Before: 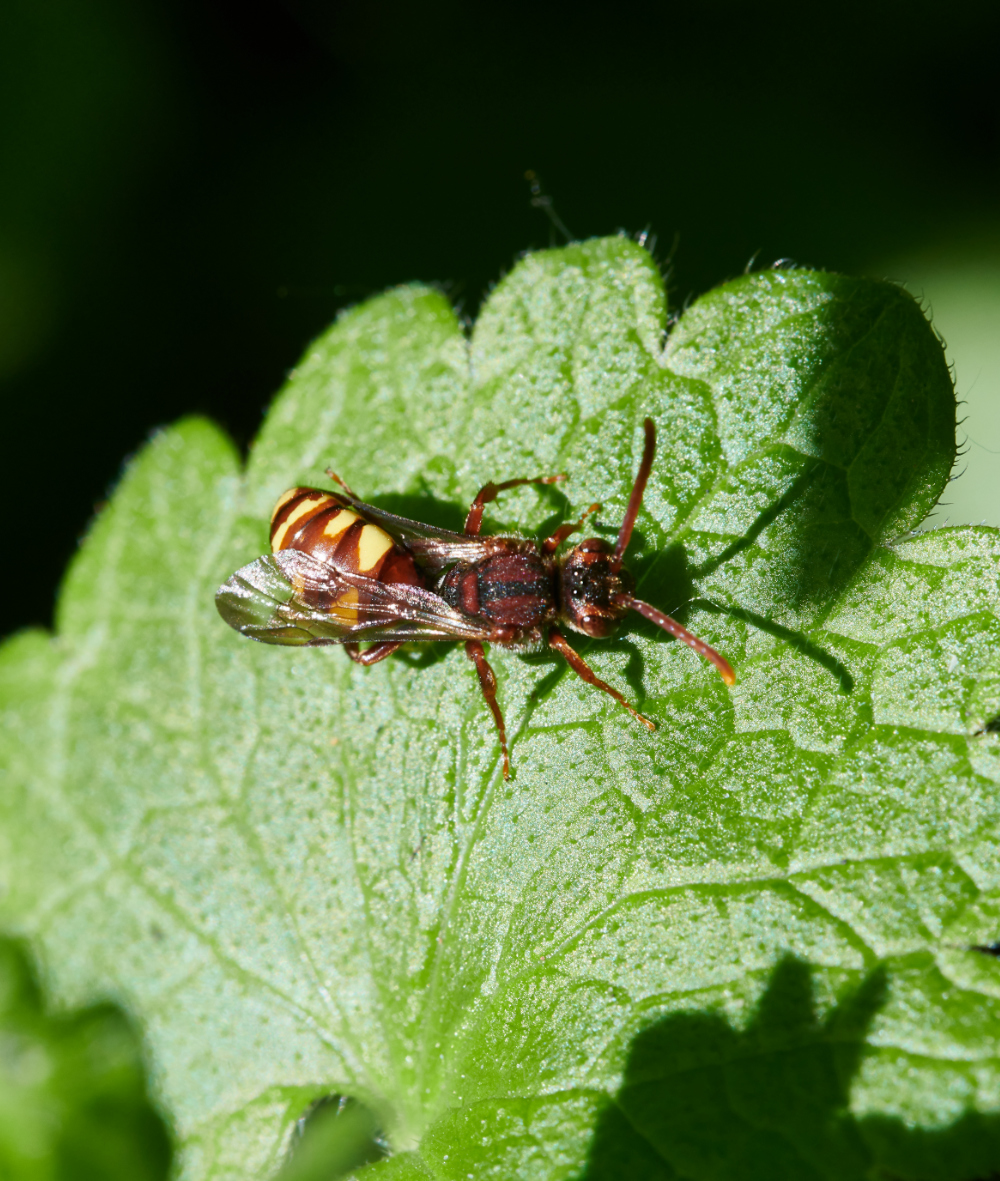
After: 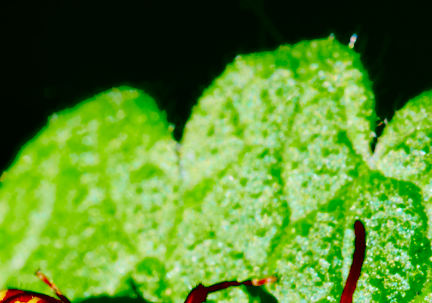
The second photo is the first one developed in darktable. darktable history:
crop: left 29.009%, top 16.847%, right 26.664%, bottom 57.487%
exposure: black level correction 0.099, exposure -0.088 EV, compensate highlight preservation false
contrast brightness saturation: contrast 0.066, brightness 0.176, saturation 0.402
